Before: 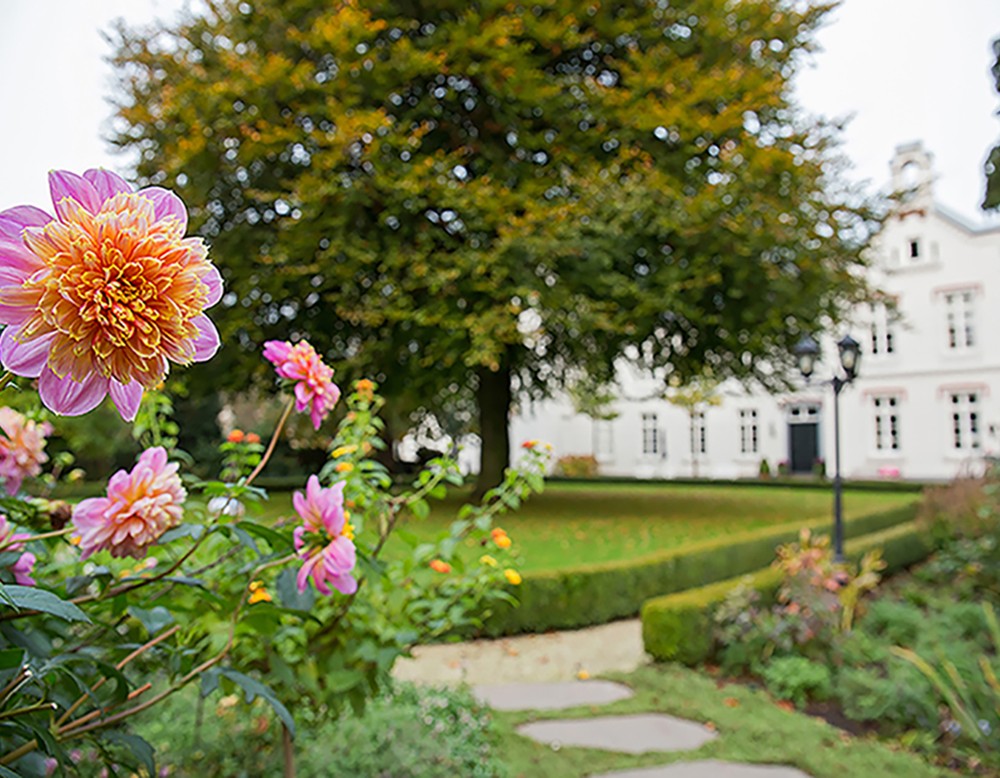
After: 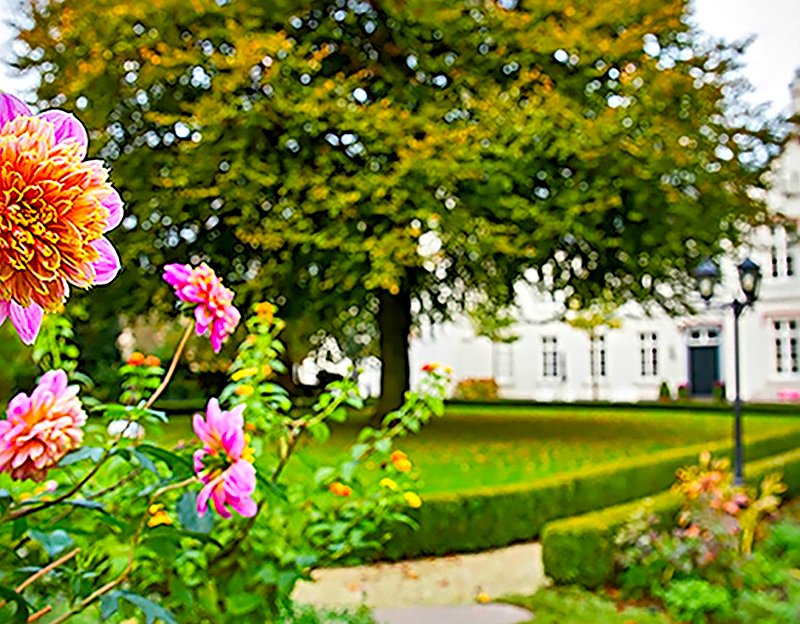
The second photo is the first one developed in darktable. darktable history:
crop and rotate: left 10.005%, top 9.978%, right 9.916%, bottom 9.751%
shadows and highlights: shadows 24.72, highlights -76.89, soften with gaussian
sharpen: radius 3.997
local contrast: mode bilateral grid, contrast 25, coarseness 60, detail 152%, midtone range 0.2
exposure: compensate highlight preservation false
contrast brightness saturation: contrast 0.065, brightness 0.174, saturation 0.405
color balance rgb: power › hue 309.34°, perceptual saturation grading › global saturation 34.596%, perceptual saturation grading › highlights -25.515%, perceptual saturation grading › shadows 49.266%, global vibrance 15.389%
